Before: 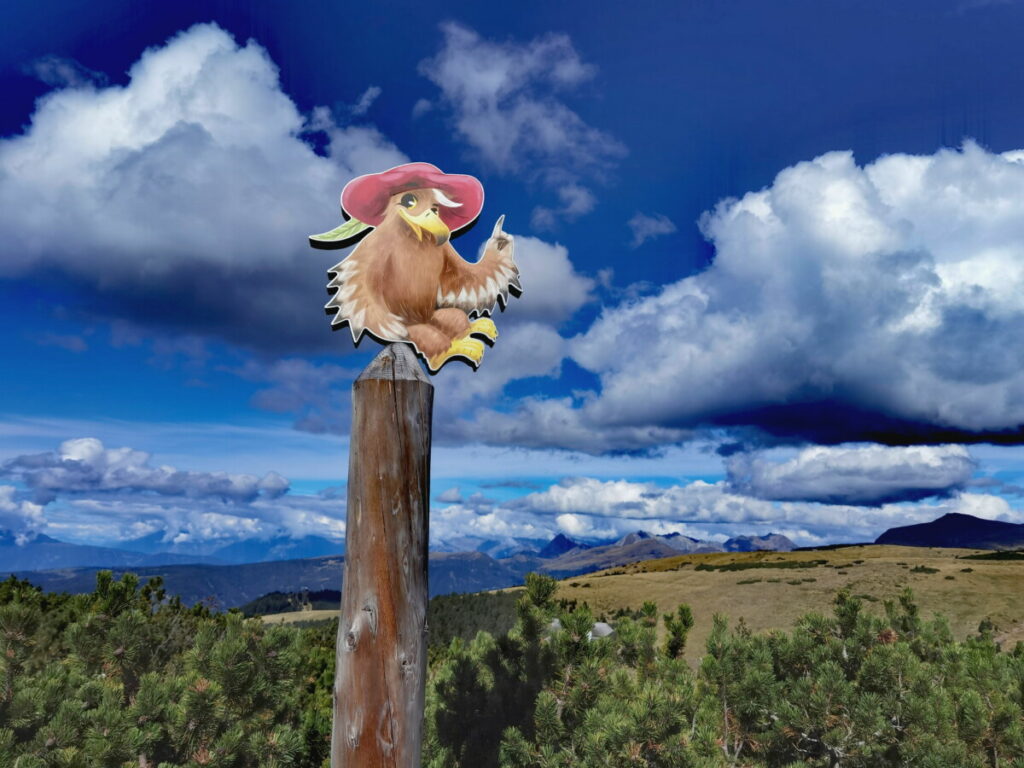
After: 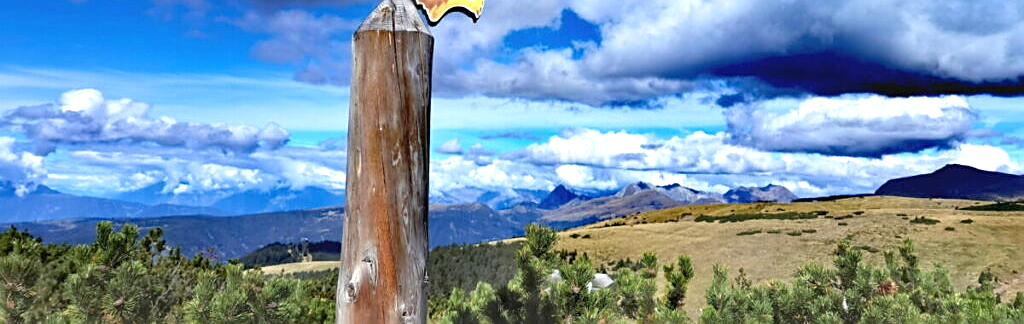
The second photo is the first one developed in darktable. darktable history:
exposure: black level correction 0.001, exposure 1.05 EV, compensate exposure bias true, compensate highlight preservation false
crop: top 45.551%, bottom 12.262%
sharpen: on, module defaults
